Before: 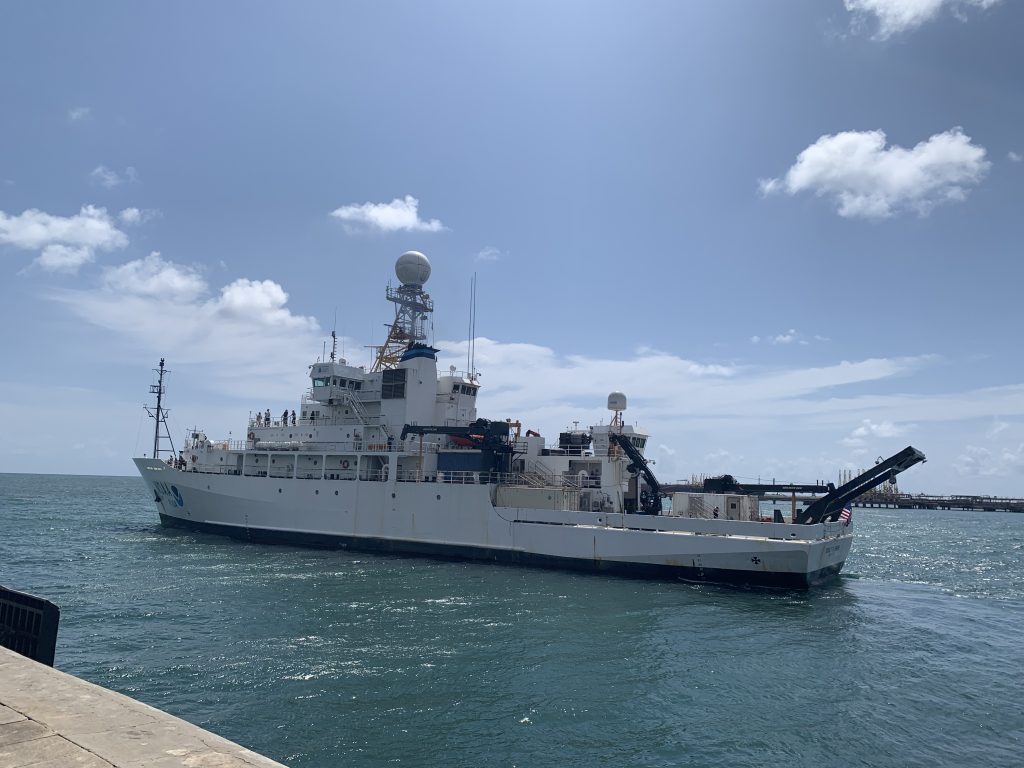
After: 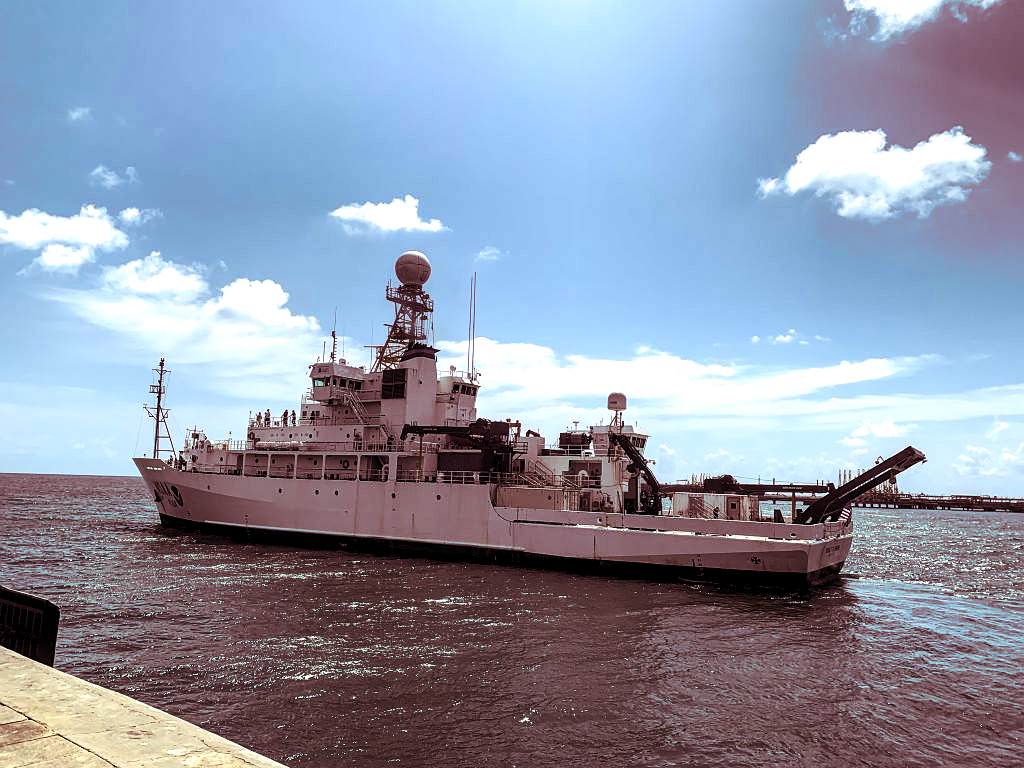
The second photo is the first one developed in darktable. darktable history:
shadows and highlights: shadows 25, highlights -25
color balance rgb: linear chroma grading › global chroma 9%, perceptual saturation grading › global saturation 36%, perceptual saturation grading › shadows 35%, perceptual brilliance grading › global brilliance 15%, perceptual brilliance grading › shadows -35%, global vibrance 15%
local contrast: highlights 60%, shadows 60%, detail 160%
sharpen: radius 1
split-toning: highlights › hue 187.2°, highlights › saturation 0.83, balance -68.05, compress 56.43%
color balance: mode lift, gamma, gain (sRGB), lift [1.04, 1, 1, 0.97], gamma [1.01, 1, 1, 0.97], gain [0.96, 1, 1, 0.97]
contrast brightness saturation: contrast 0.24, brightness 0.09
white balance: emerald 1
